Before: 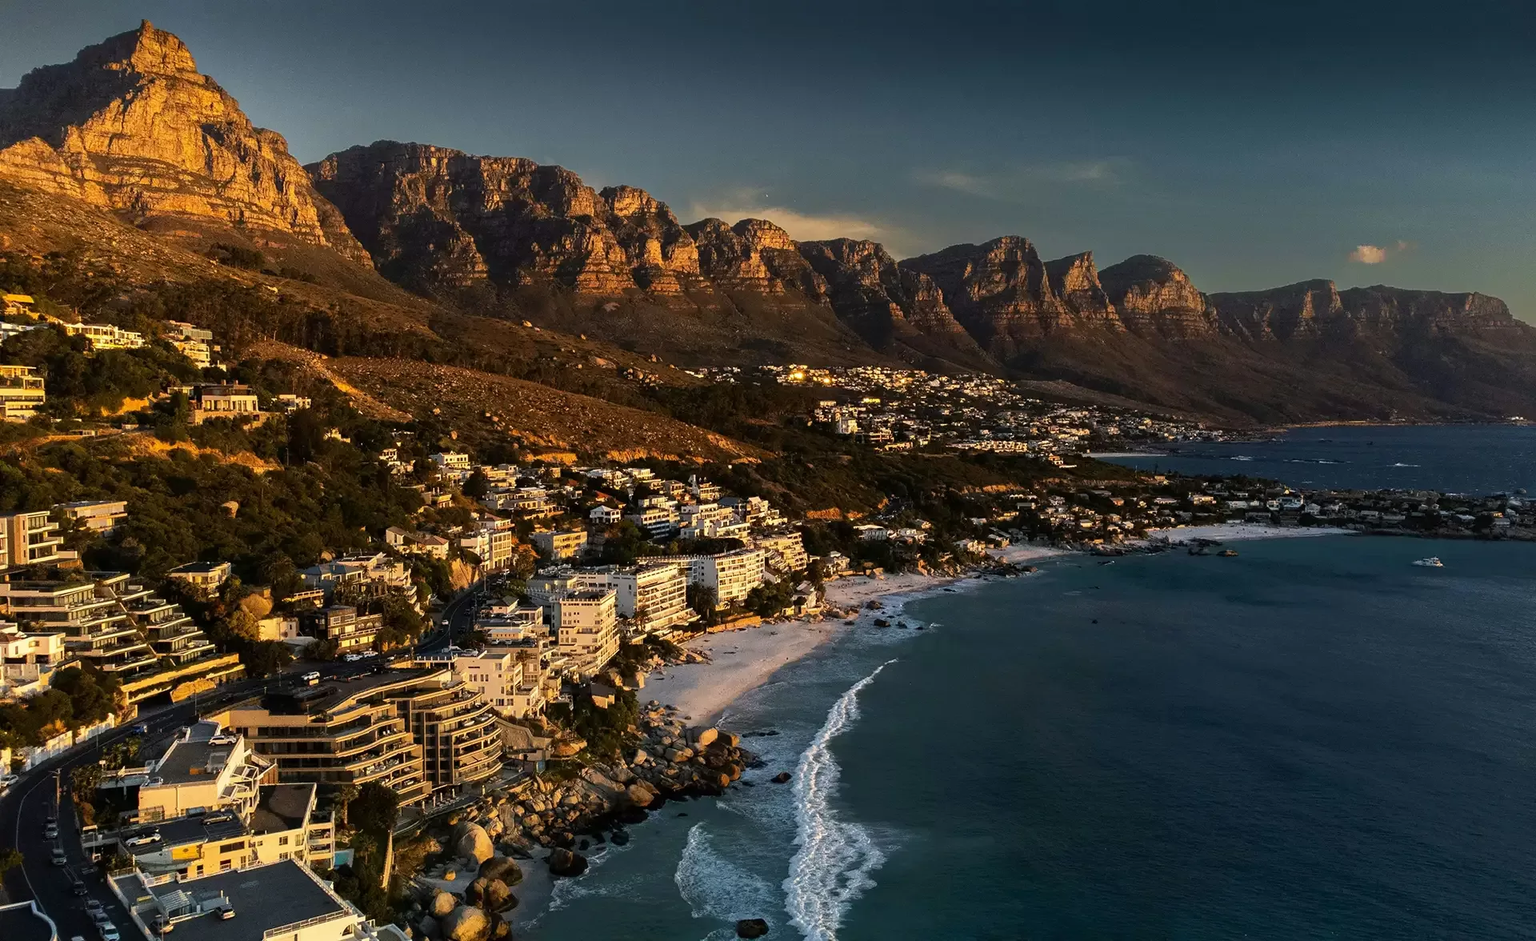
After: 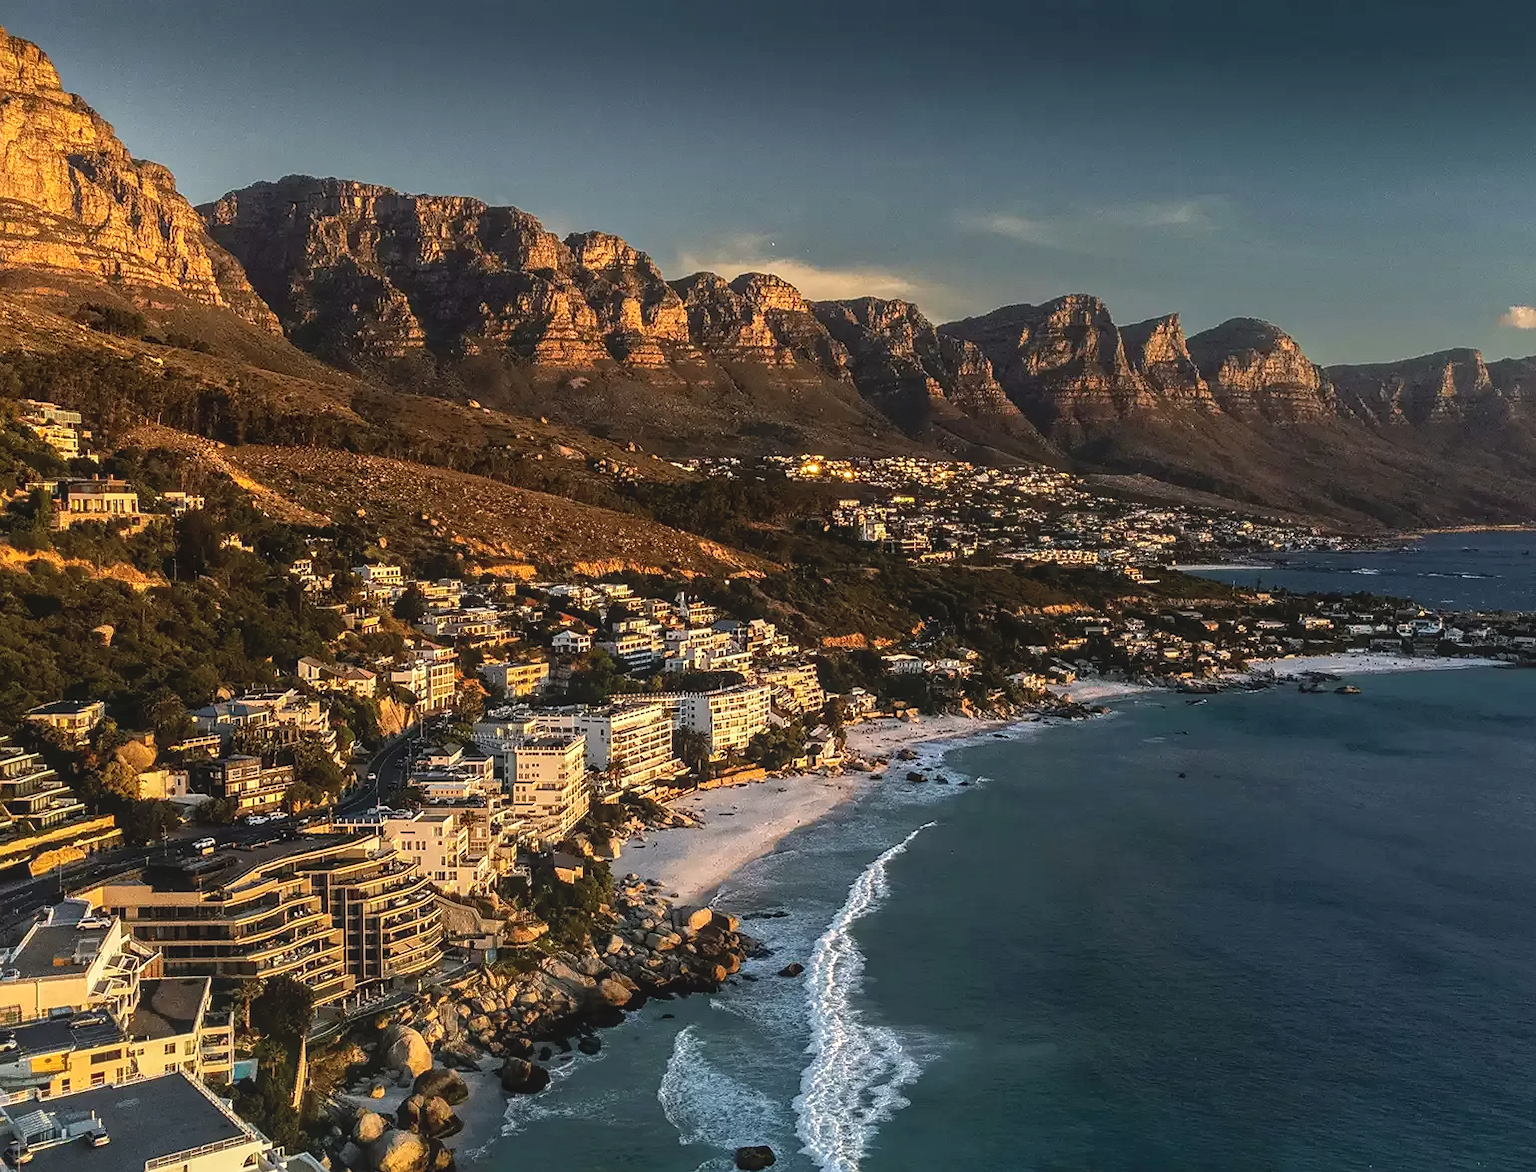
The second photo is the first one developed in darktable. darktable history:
local contrast: highlights 79%, shadows 56%, detail 175%, midtone range 0.428
contrast brightness saturation: contrast -0.28
crop and rotate: left 9.597%, right 10.195%
sharpen: radius 1.559, amount 0.373, threshold 1.271
